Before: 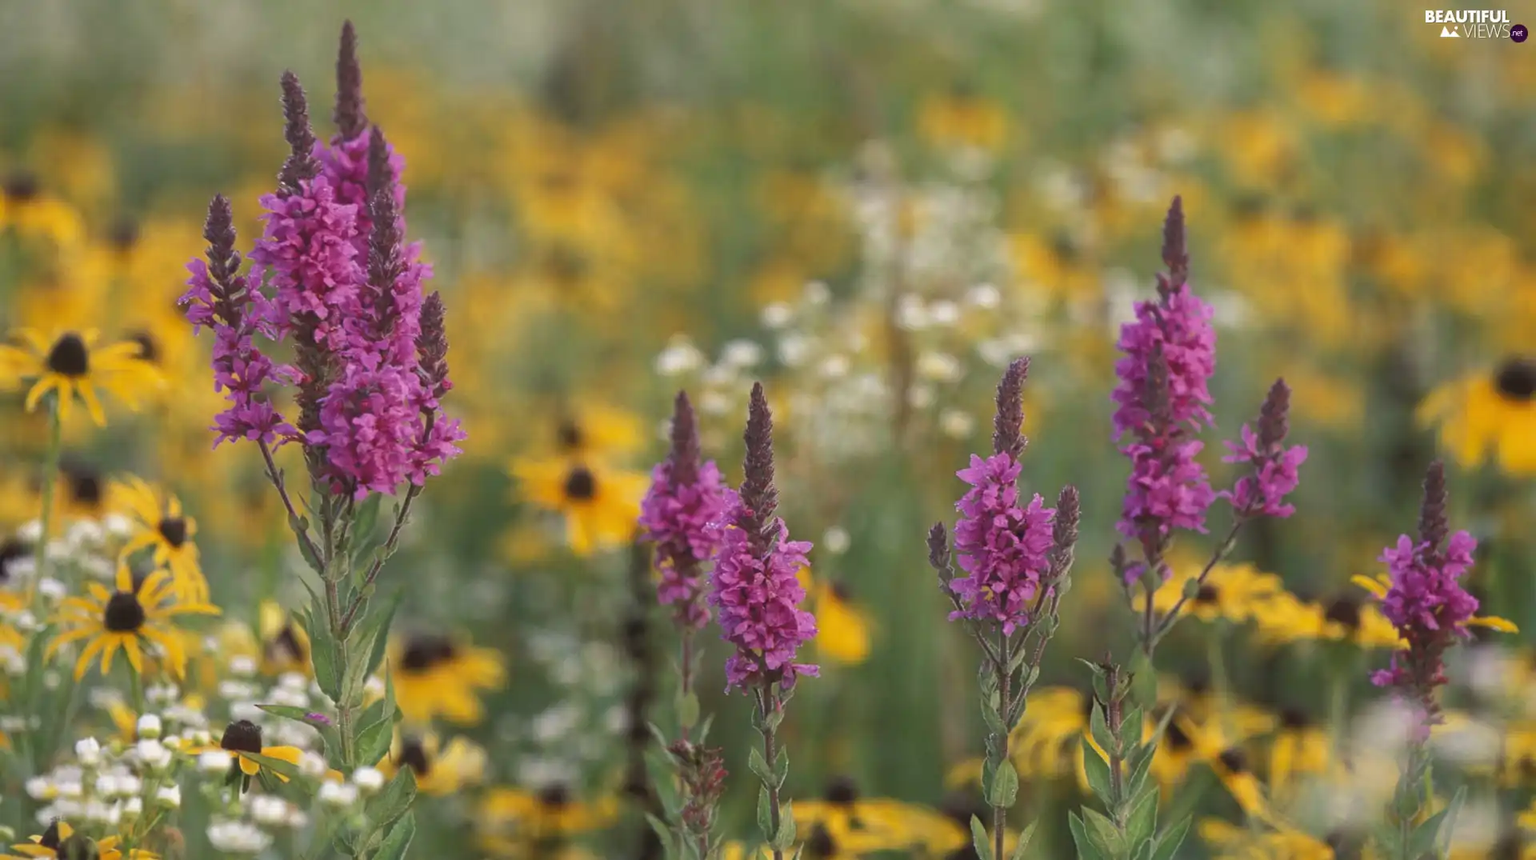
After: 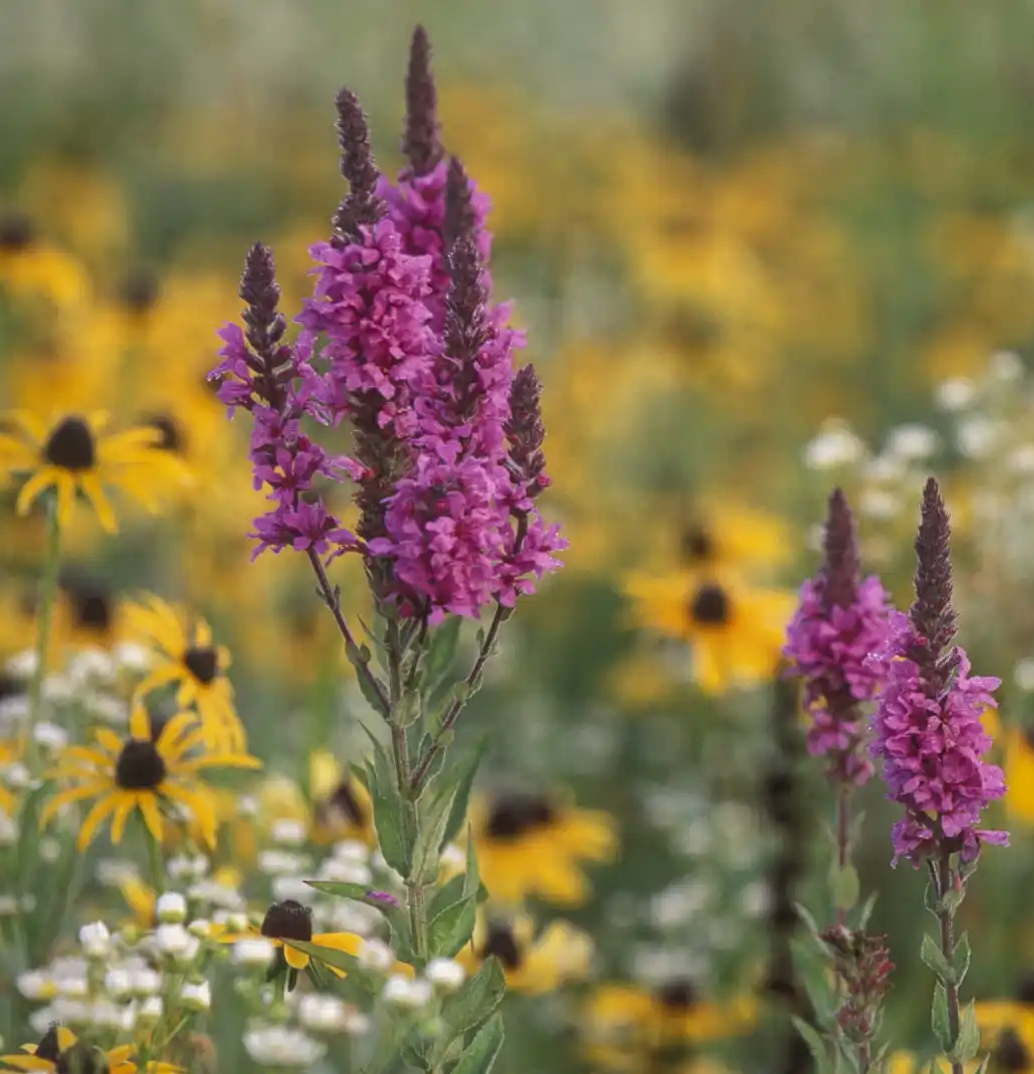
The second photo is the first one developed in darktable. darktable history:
shadows and highlights: shadows 39.47, highlights -59.91
local contrast: on, module defaults
crop: left 0.822%, right 45.3%, bottom 0.091%
